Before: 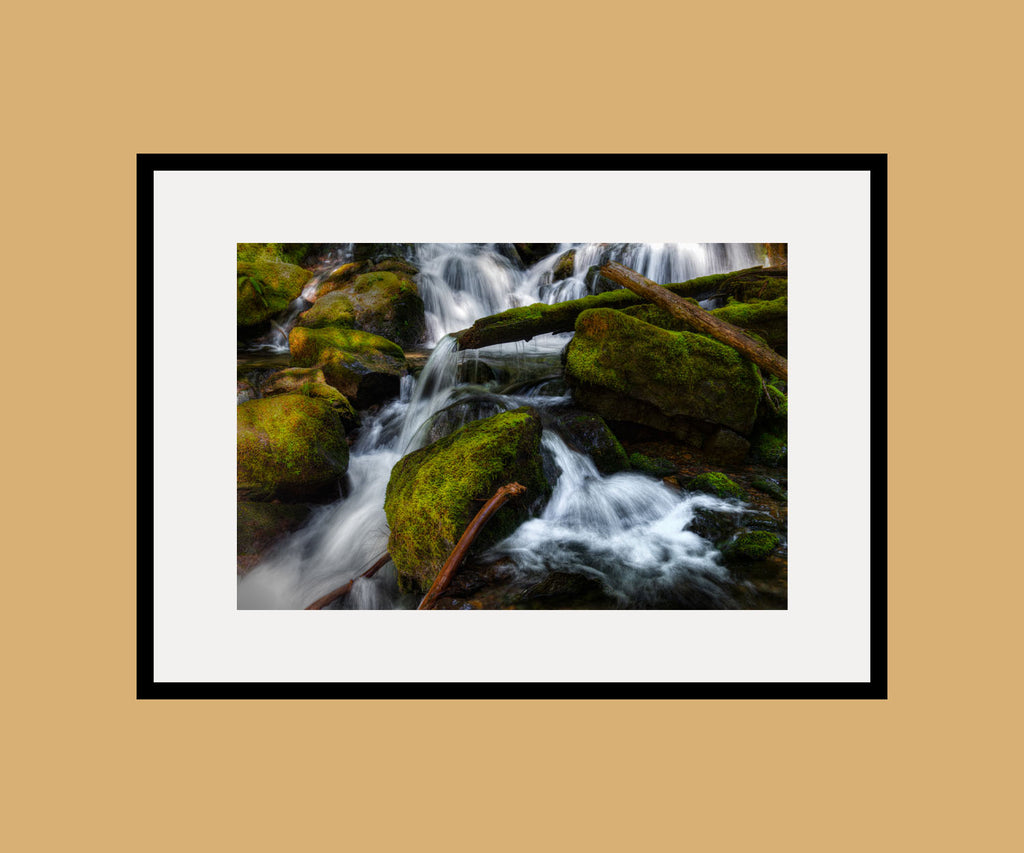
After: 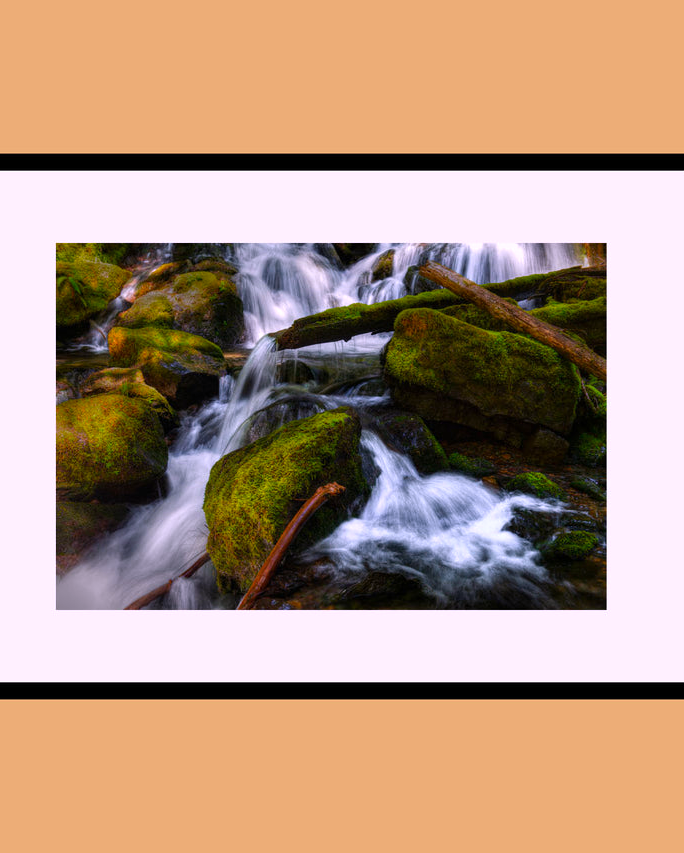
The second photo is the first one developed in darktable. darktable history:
crop and rotate: left 17.732%, right 15.423%
white balance: red 1.066, blue 1.119
color contrast: green-magenta contrast 1.2, blue-yellow contrast 1.2
